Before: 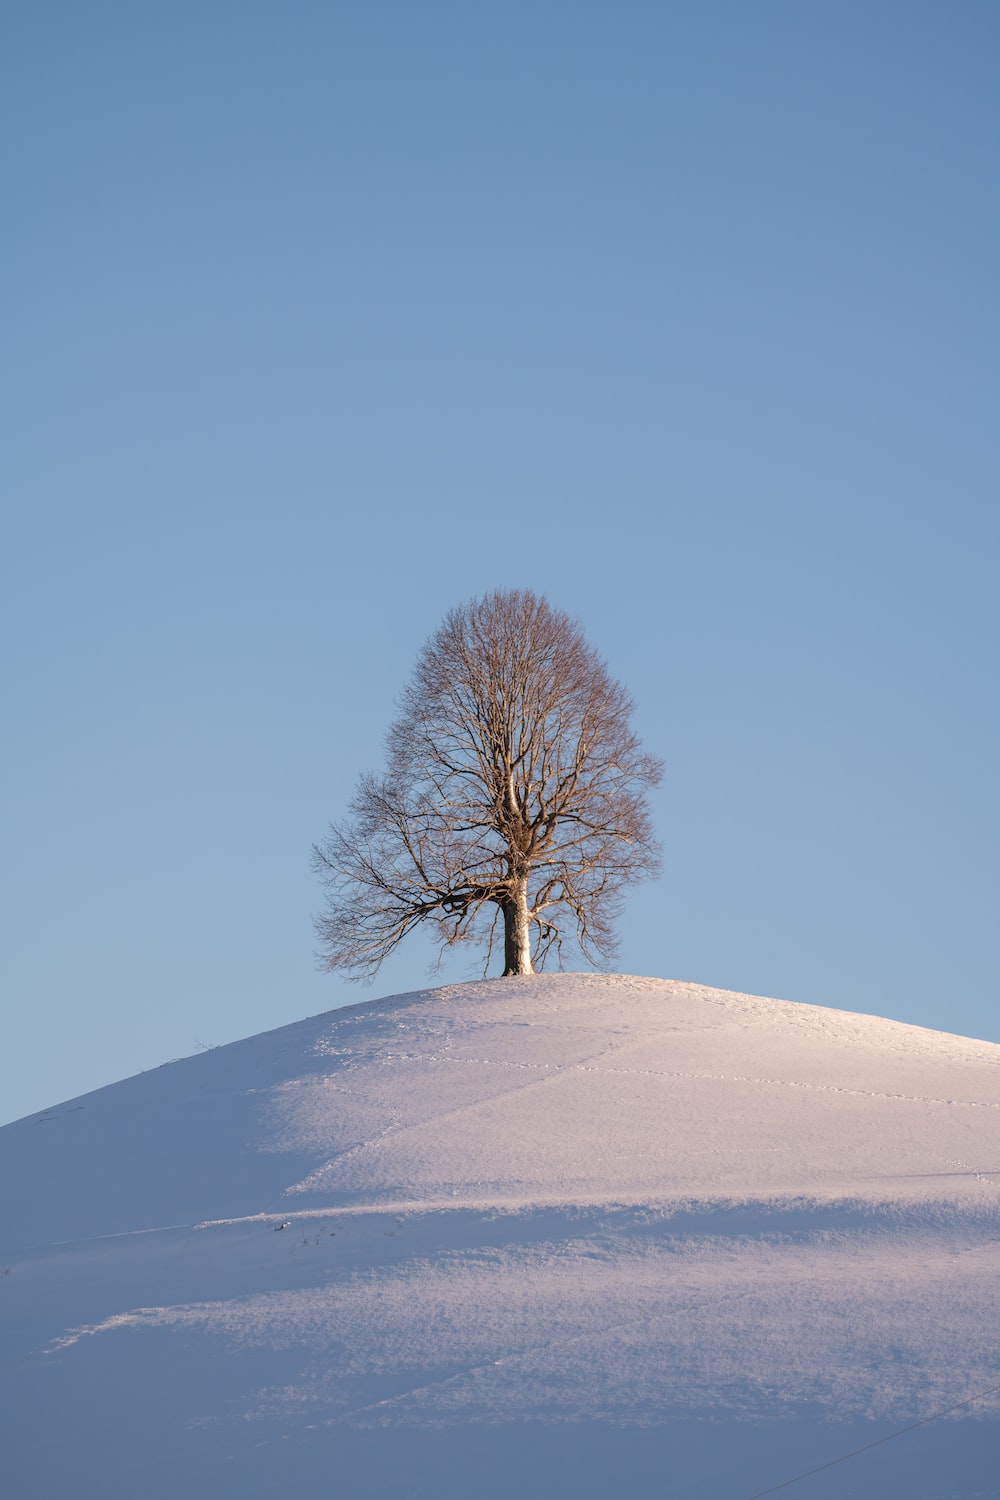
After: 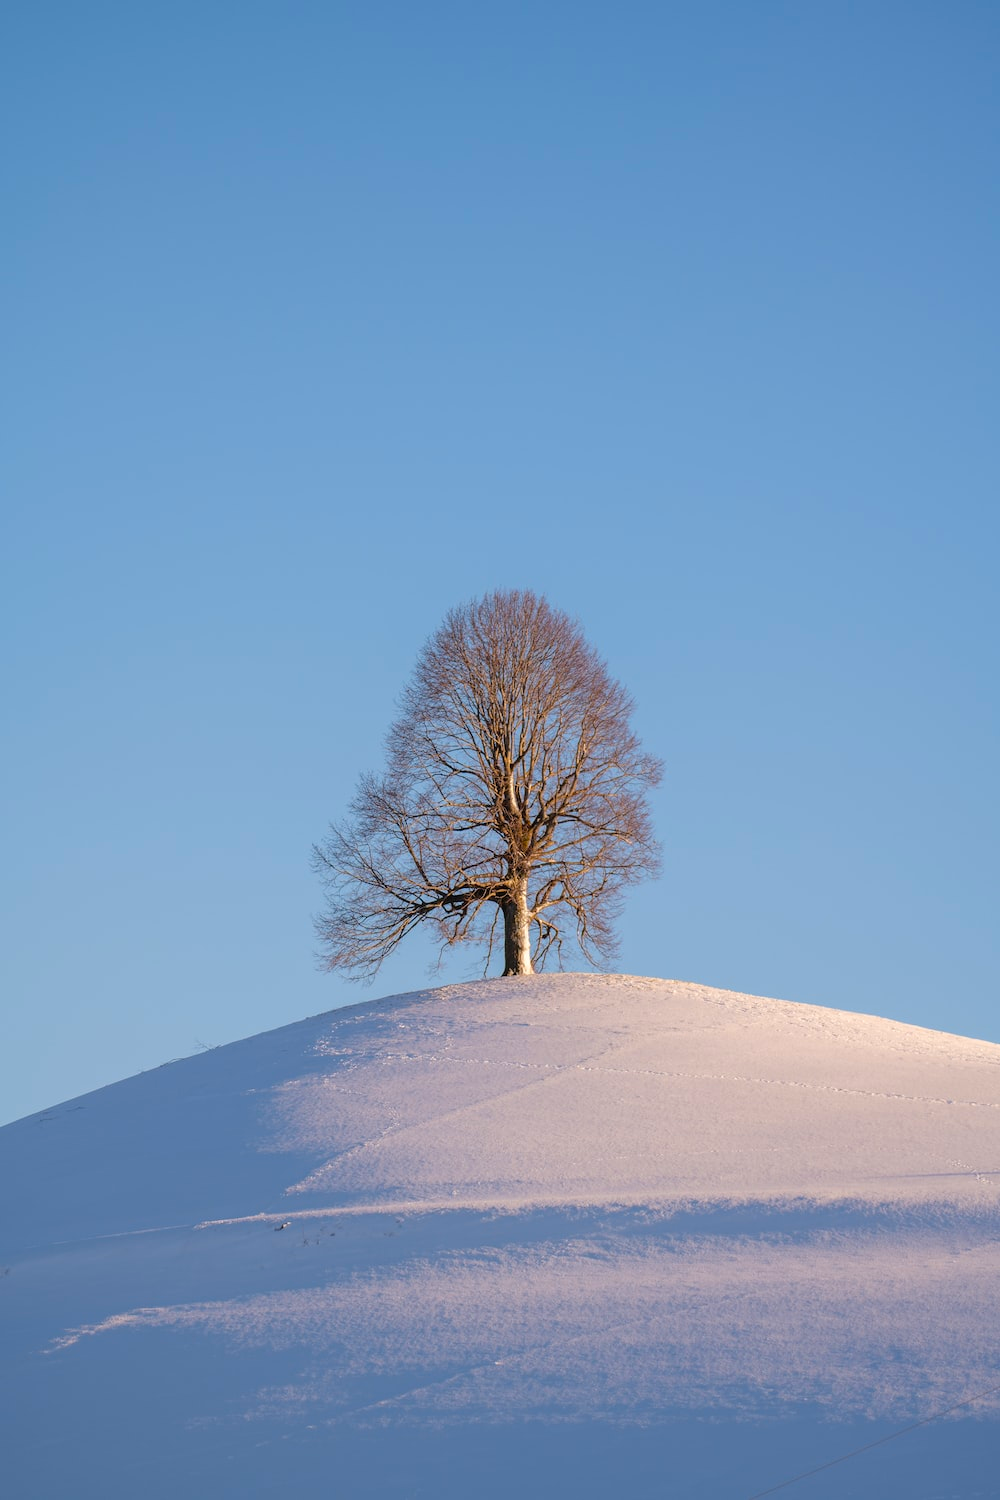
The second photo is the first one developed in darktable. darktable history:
color balance rgb: shadows lift › luminance 0.745%, shadows lift › chroma 0.179%, shadows lift › hue 19.1°, linear chroma grading › global chroma 14.498%, perceptual saturation grading › global saturation 17.068%, global vibrance 9.253%
